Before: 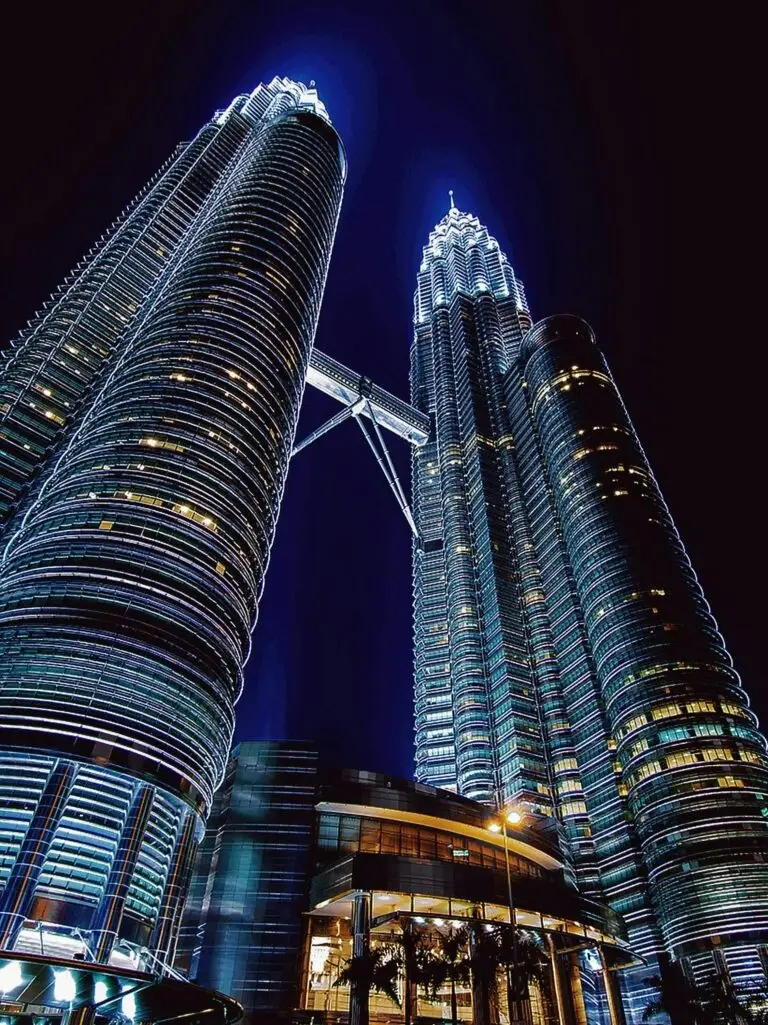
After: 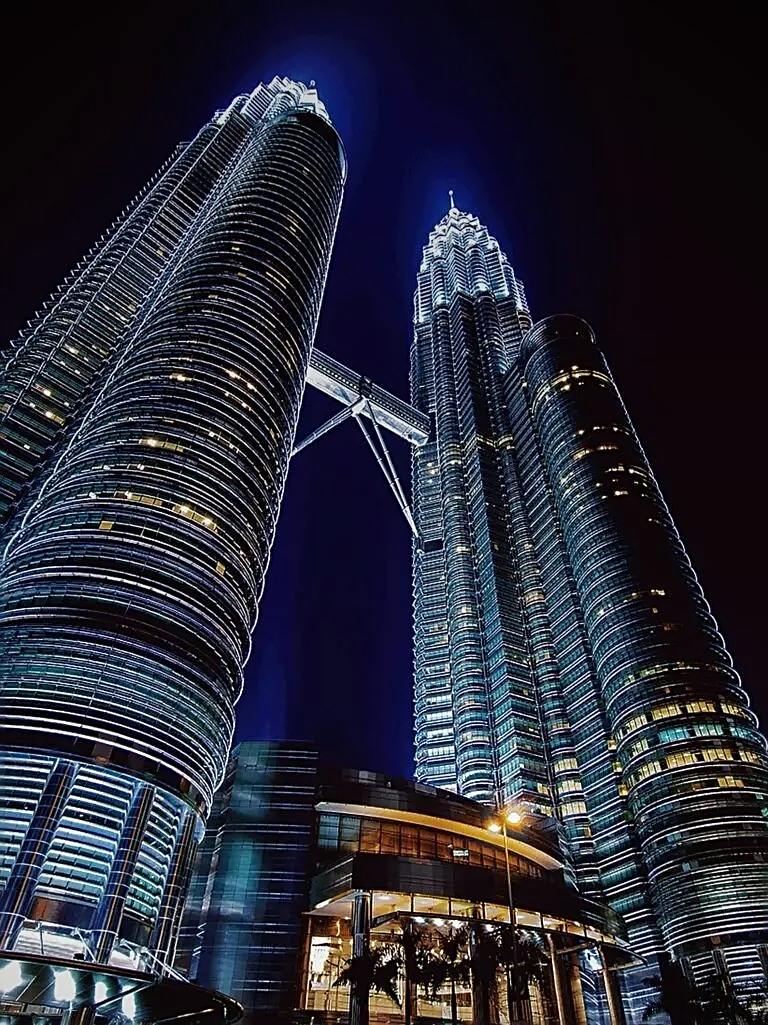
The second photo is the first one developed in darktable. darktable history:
sharpen: on, module defaults
vignetting: fall-off radius 60.92%
graduated density: on, module defaults
